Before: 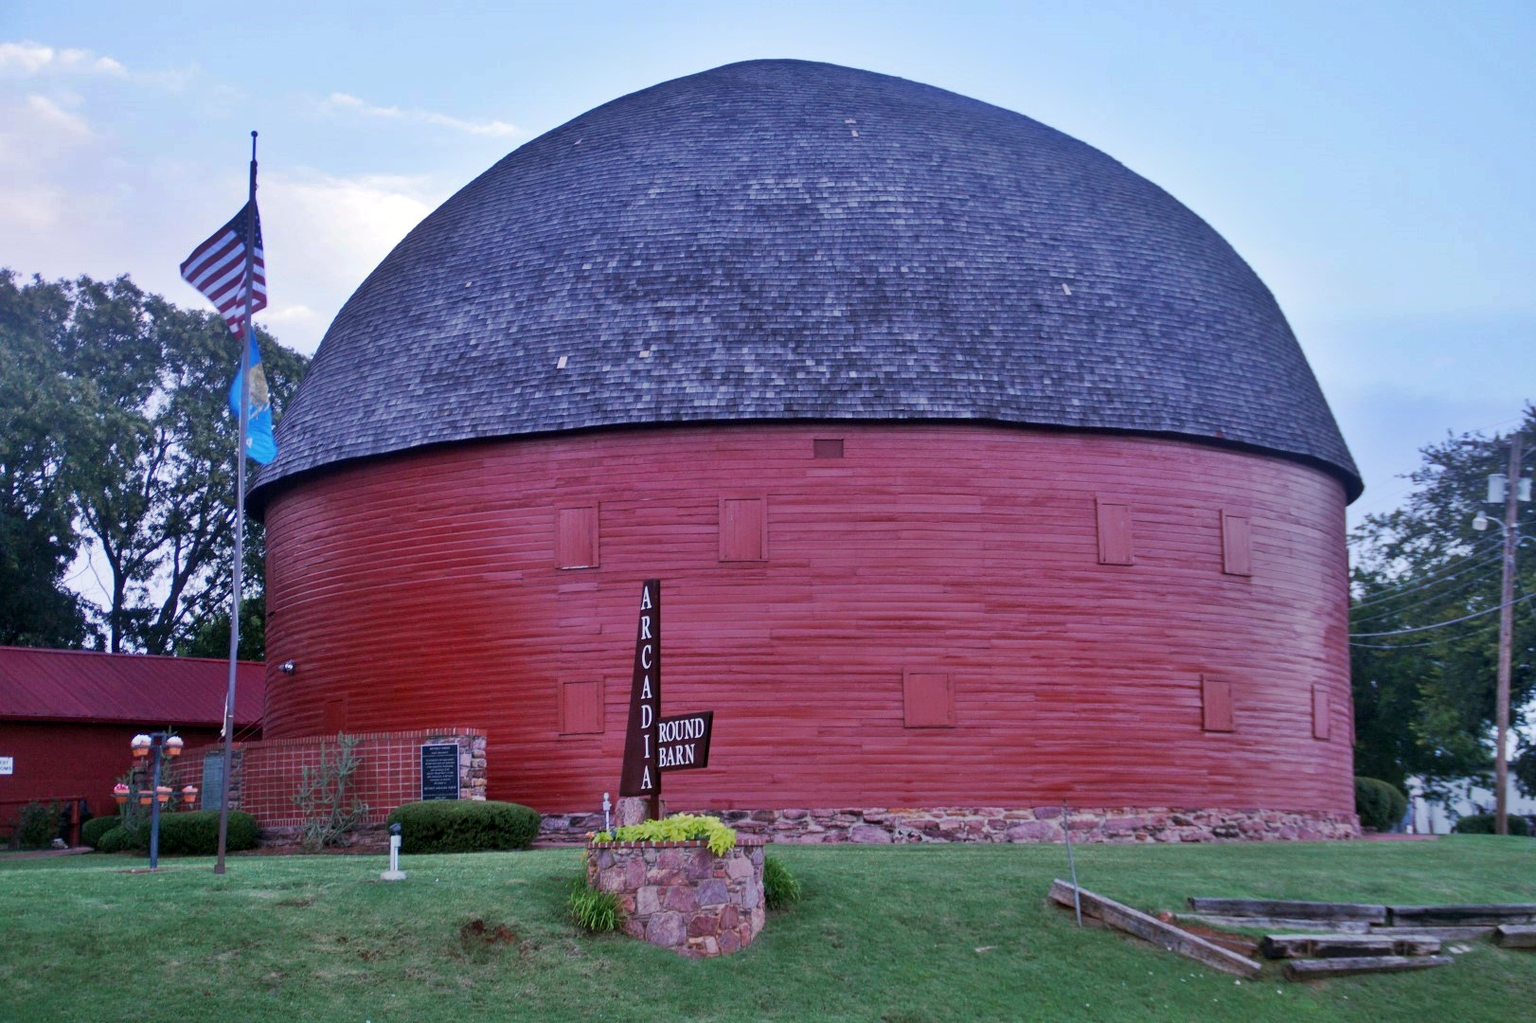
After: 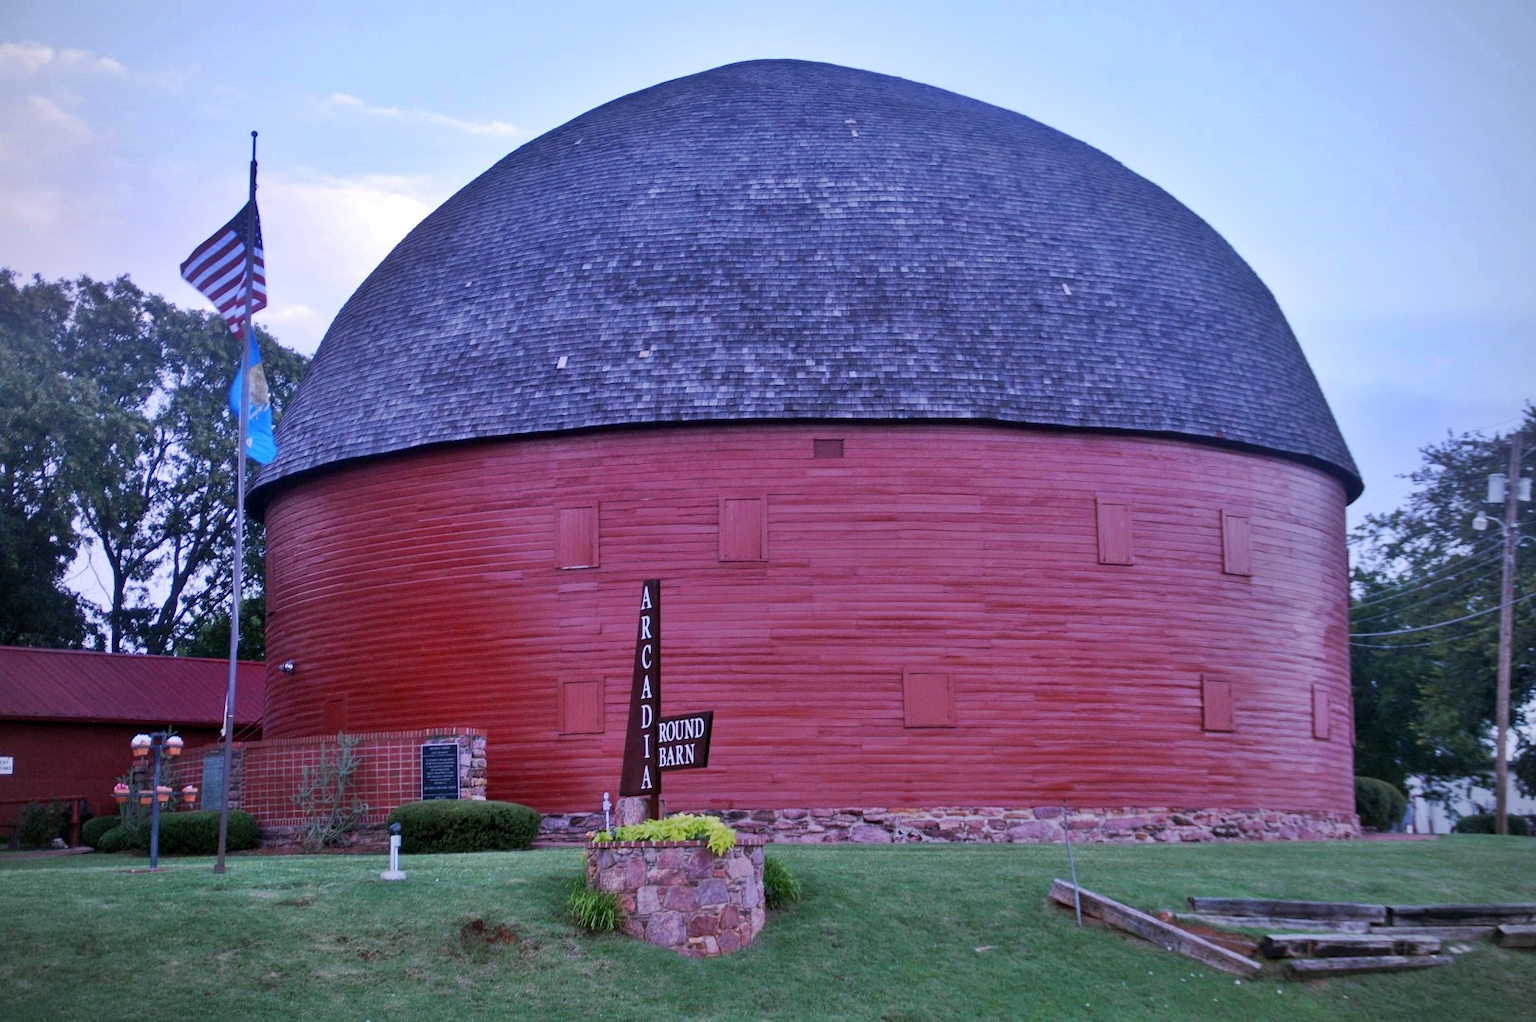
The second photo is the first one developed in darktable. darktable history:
vignetting: fall-off radius 60.65%
white balance: red 1.004, blue 1.096
